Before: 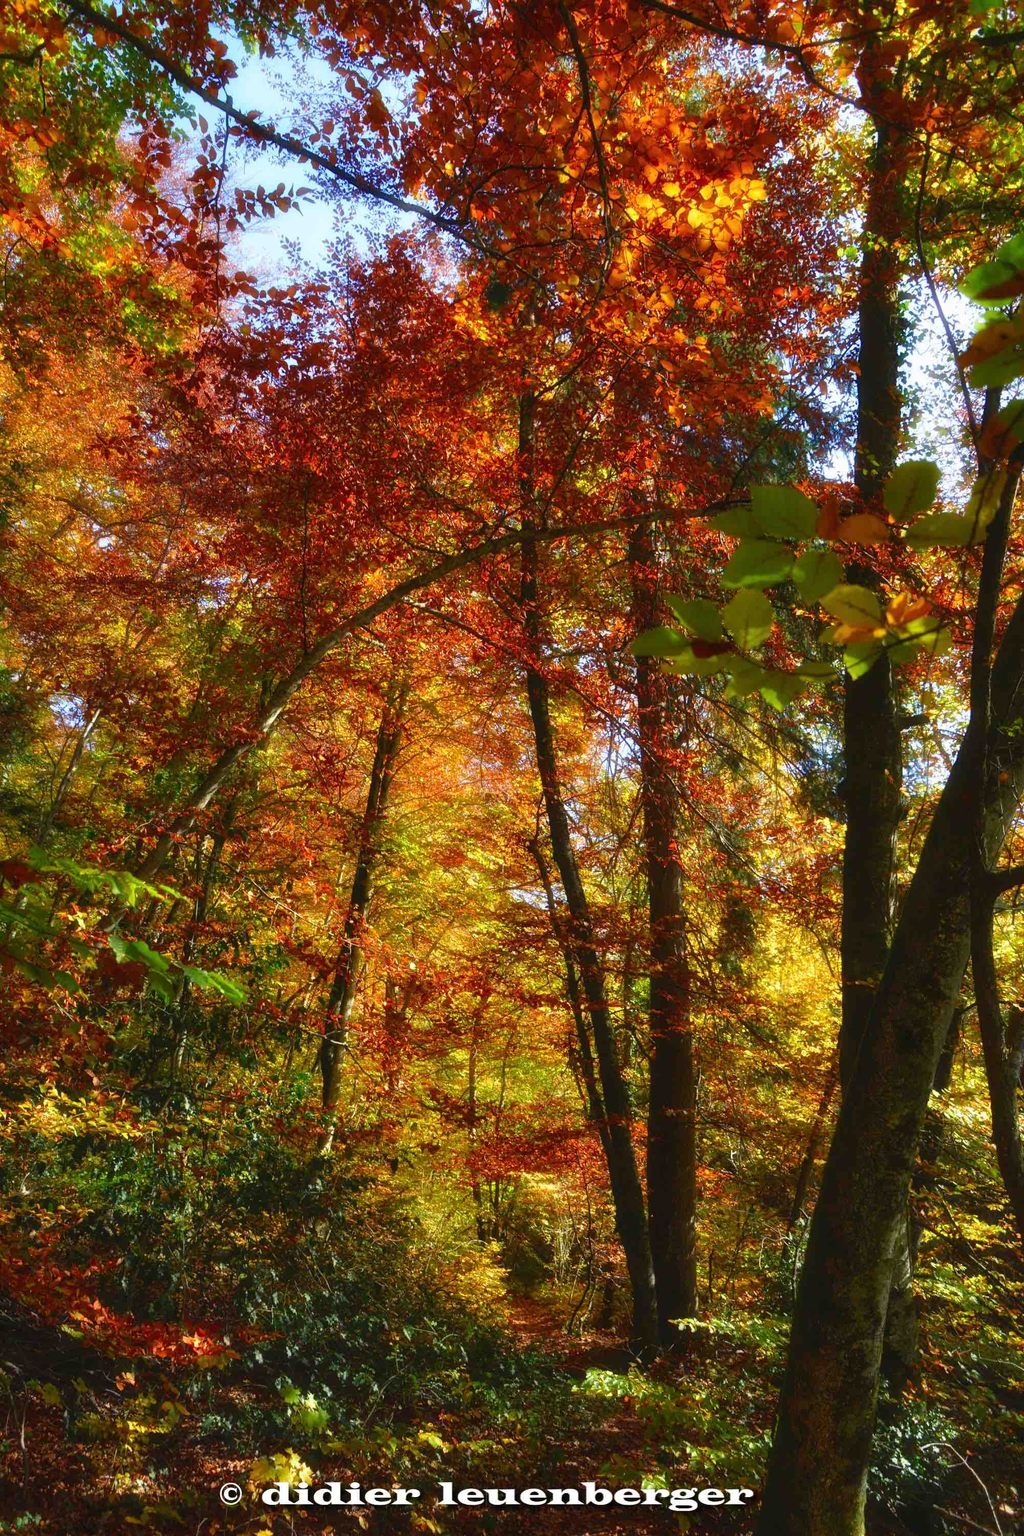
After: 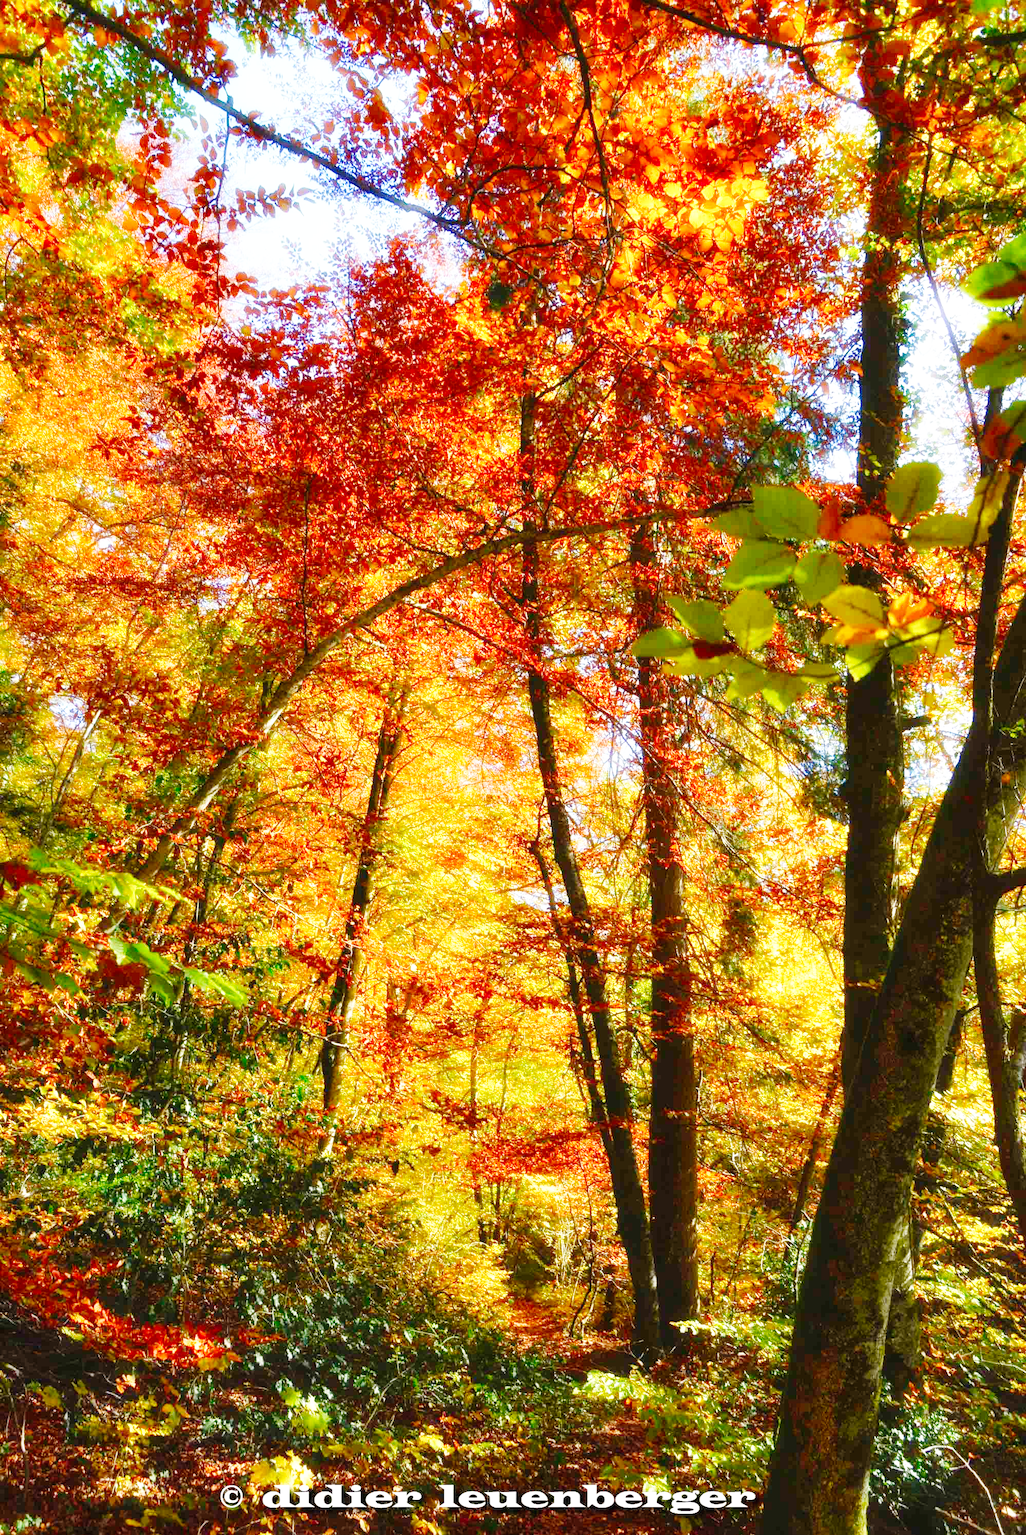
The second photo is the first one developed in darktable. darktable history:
base curve: curves: ch0 [(0, 0.003) (0.001, 0.002) (0.006, 0.004) (0.02, 0.022) (0.048, 0.086) (0.094, 0.234) (0.162, 0.431) (0.258, 0.629) (0.385, 0.8) (0.548, 0.918) (0.751, 0.988) (1, 1)], preserve colors none
crop: top 0.05%, bottom 0.098%
